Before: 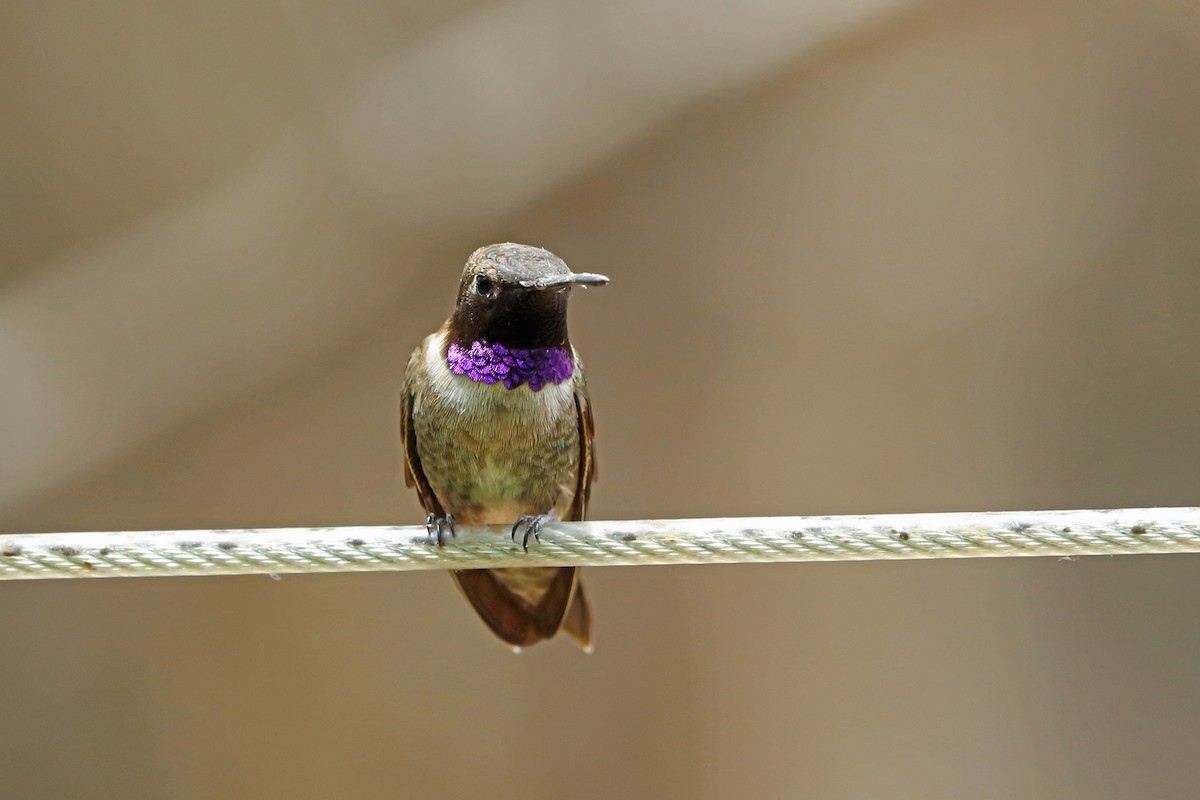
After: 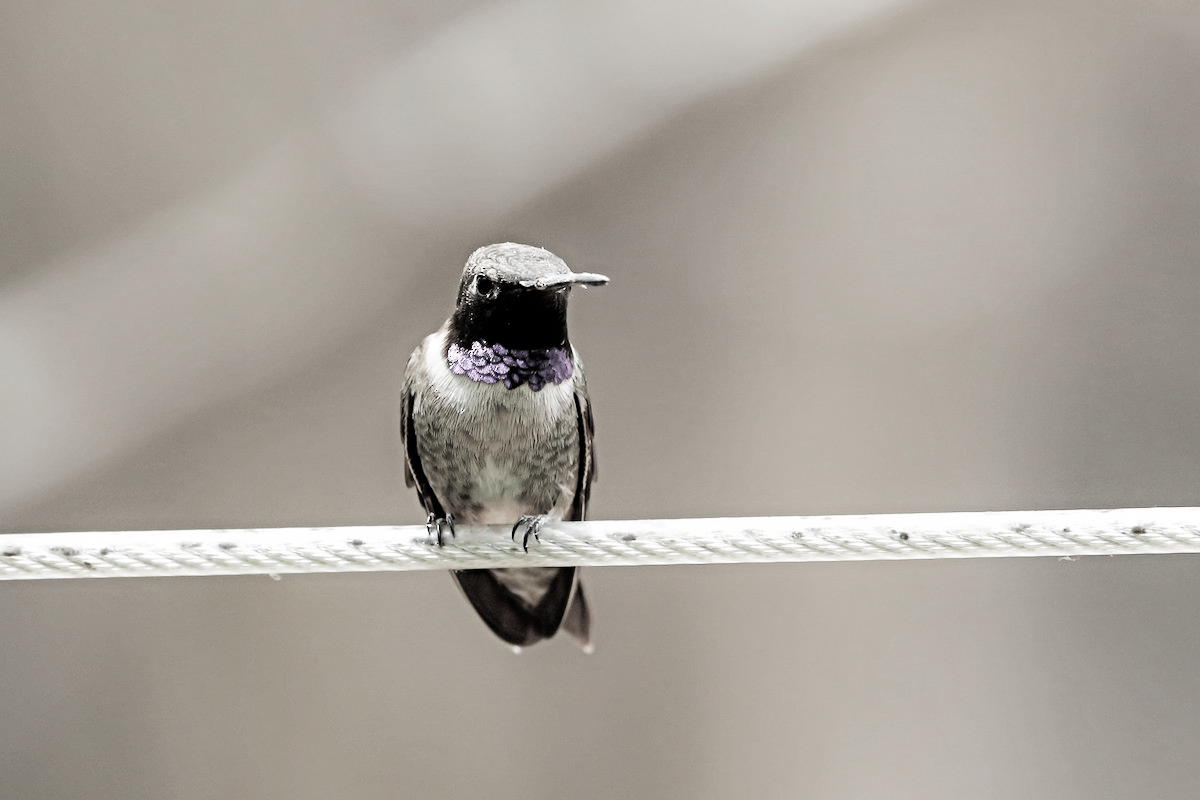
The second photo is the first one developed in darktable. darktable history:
tone equalizer: -8 EV -0.781 EV, -7 EV -0.727 EV, -6 EV -0.634 EV, -5 EV -0.401 EV, -3 EV 0.389 EV, -2 EV 0.6 EV, -1 EV 0.696 EV, +0 EV 0.763 EV, smoothing diameter 2.17%, edges refinement/feathering 20.86, mask exposure compensation -1.57 EV, filter diffusion 5
filmic rgb: black relative exposure -5.13 EV, white relative exposure 4 EV, hardness 2.9, contrast 1.19, highlights saturation mix -30.1%, preserve chrominance RGB euclidean norm (legacy), color science v4 (2020)
